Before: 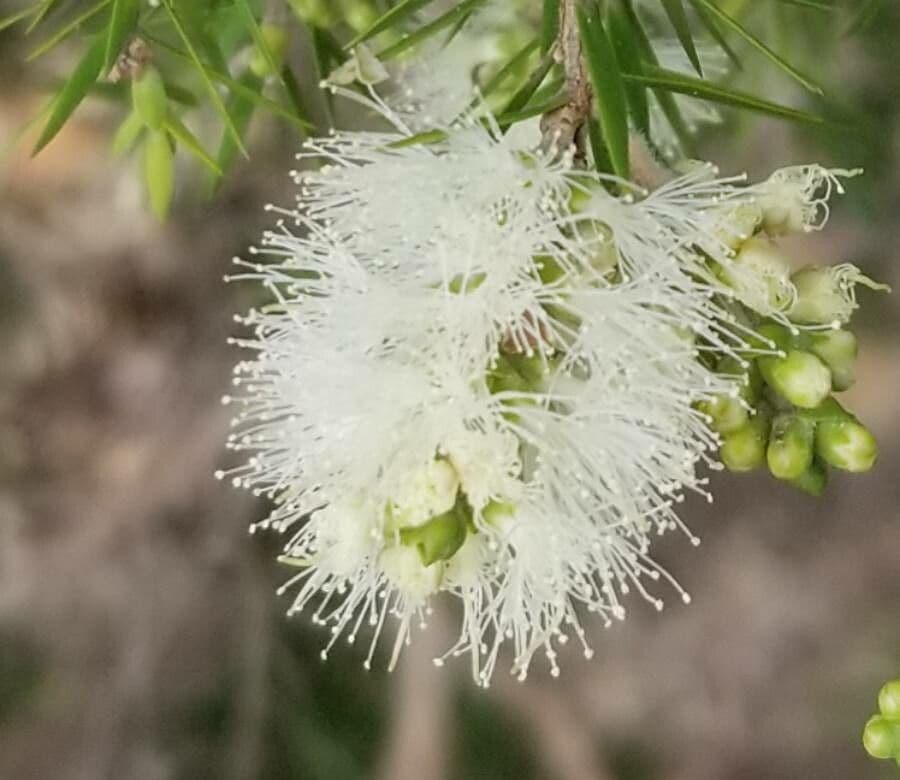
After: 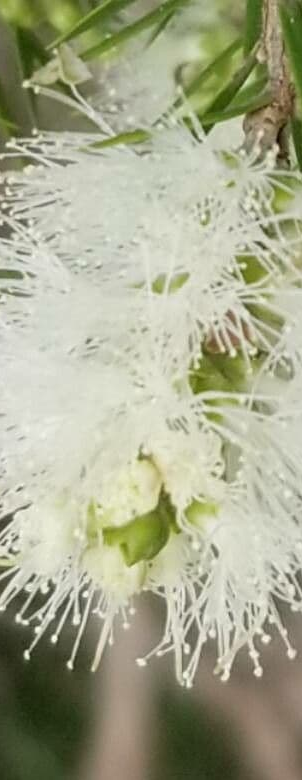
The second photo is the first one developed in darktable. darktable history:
crop: left 33.072%, right 33.269%
